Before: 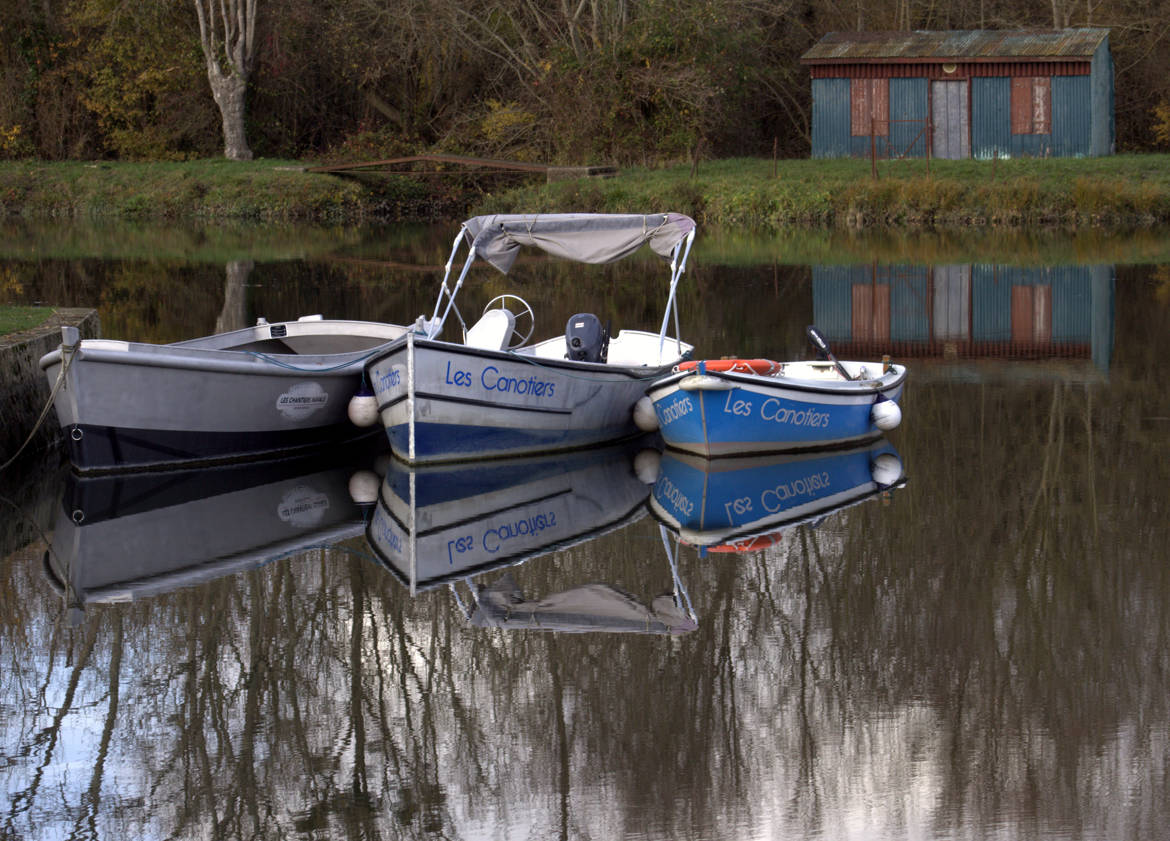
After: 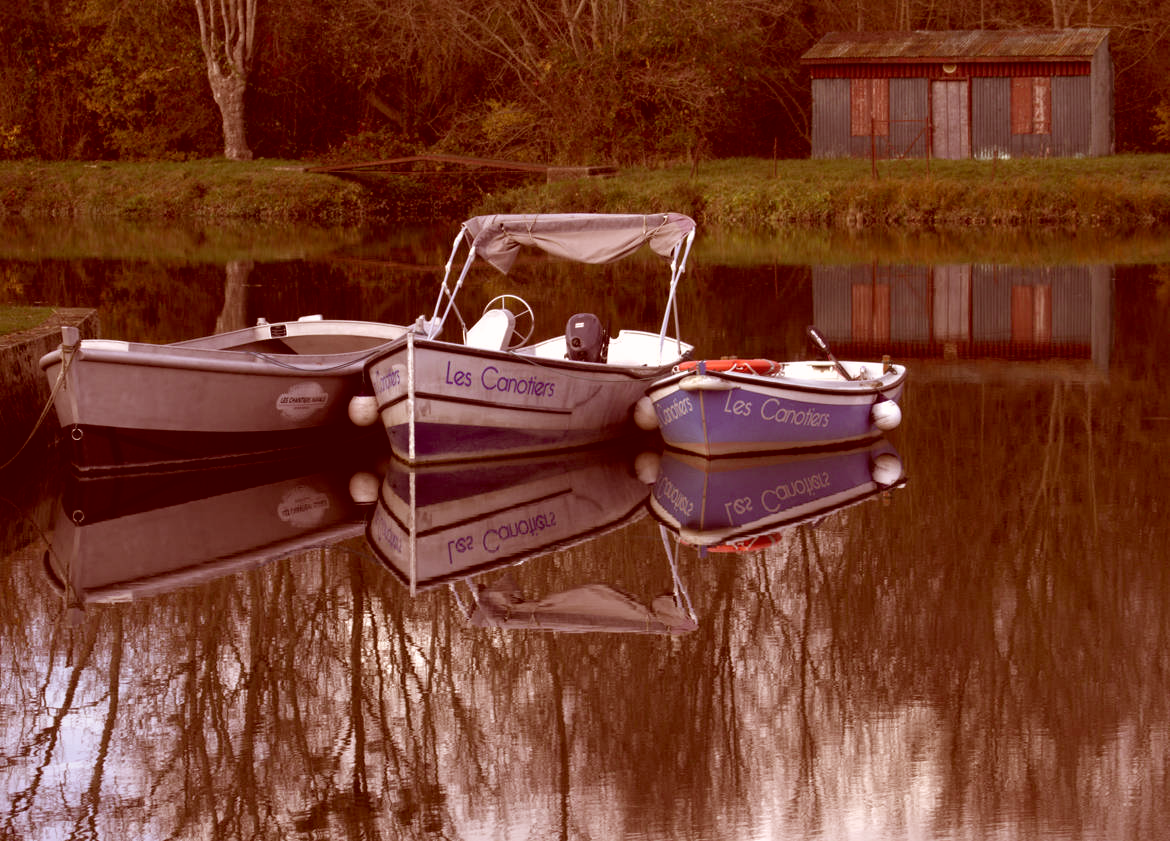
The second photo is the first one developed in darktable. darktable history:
color calibration: illuminant Planckian (black body), adaptation linear Bradford (ICC v4), x 0.364, y 0.367, temperature 4410.13 K
color correction: highlights a* 9.25, highlights b* 8.59, shadows a* 39.54, shadows b* 39.71, saturation 0.825
